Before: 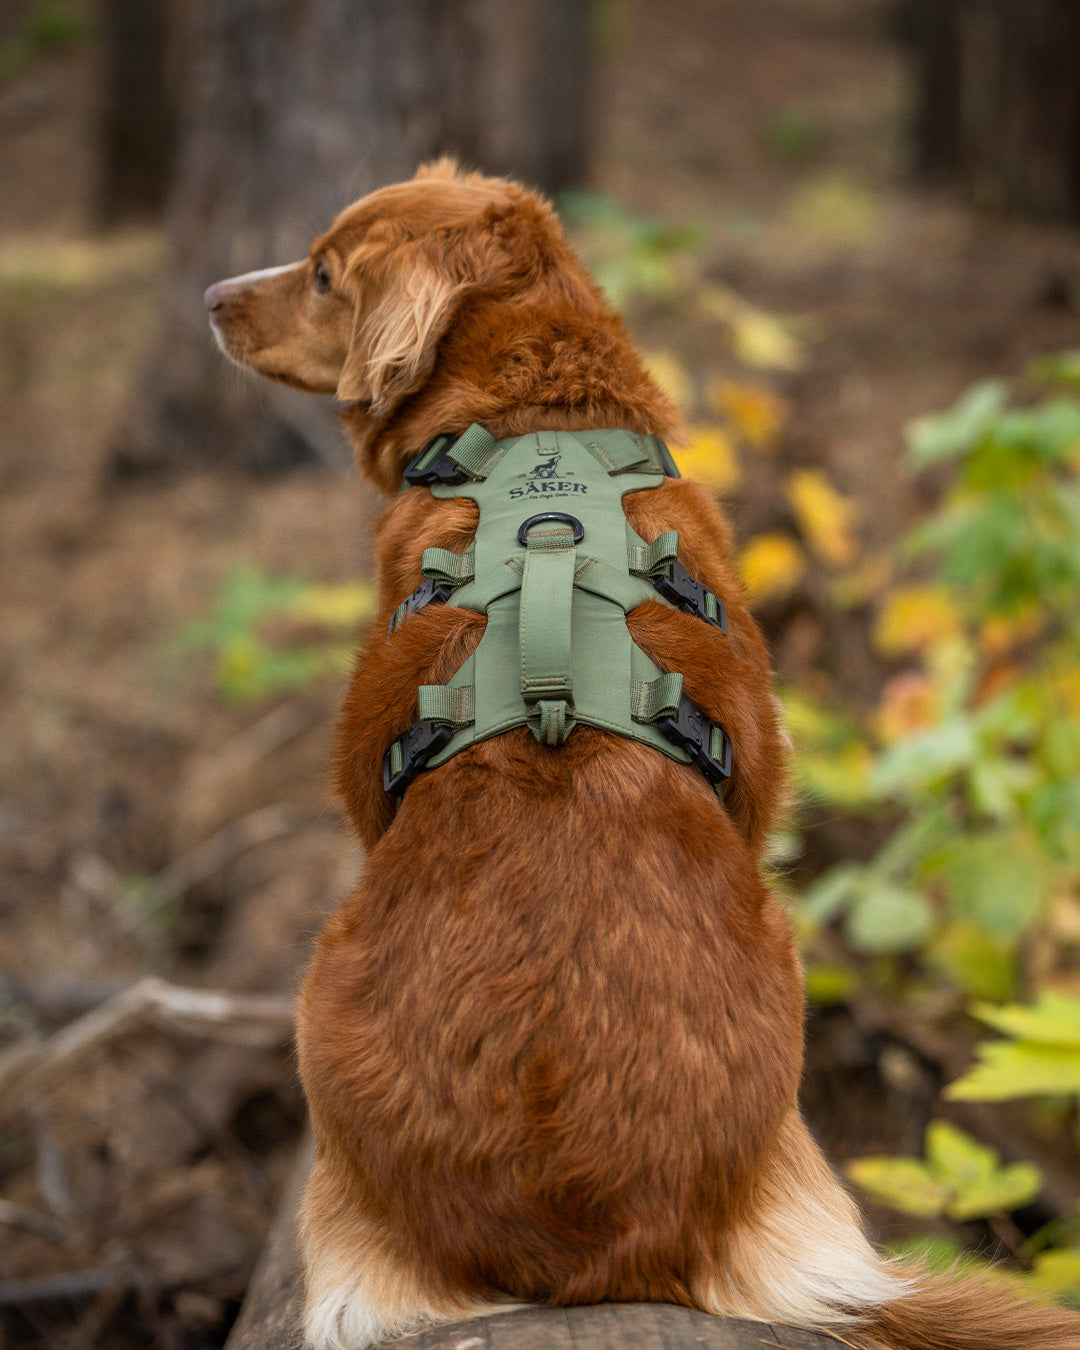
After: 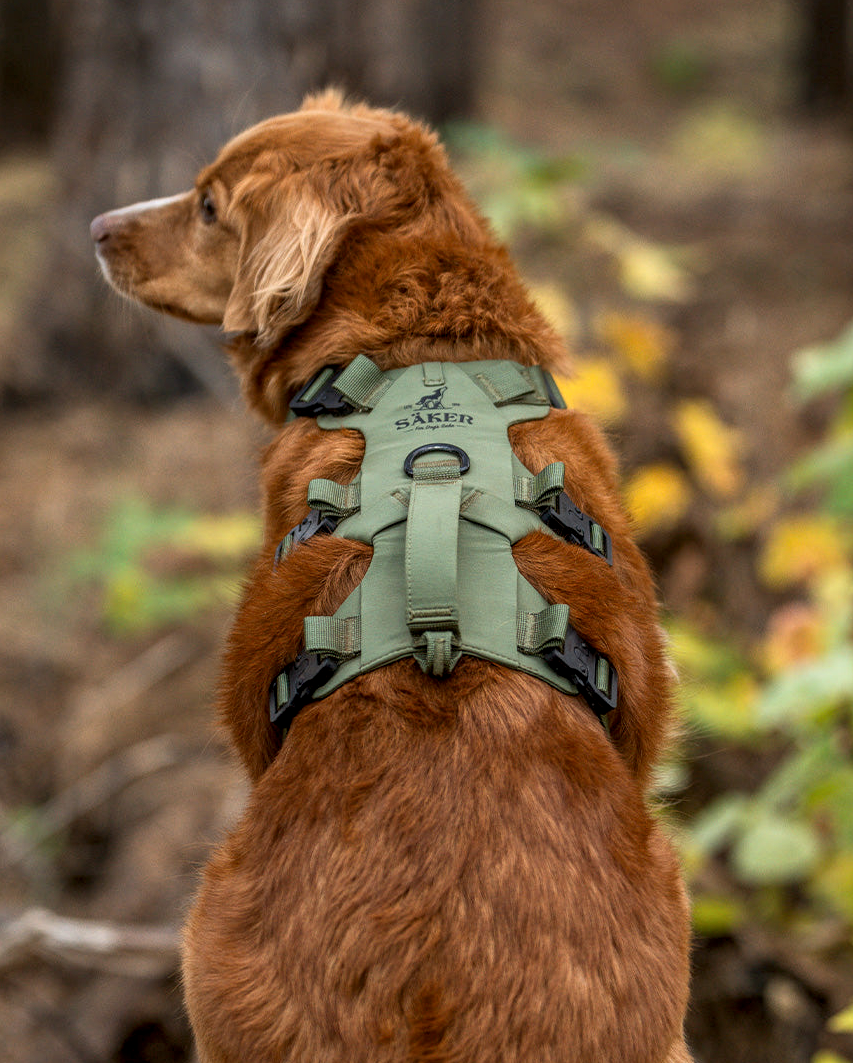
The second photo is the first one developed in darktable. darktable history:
local contrast: detail 130%
crop and rotate: left 10.615%, top 5.135%, right 10.379%, bottom 16.076%
